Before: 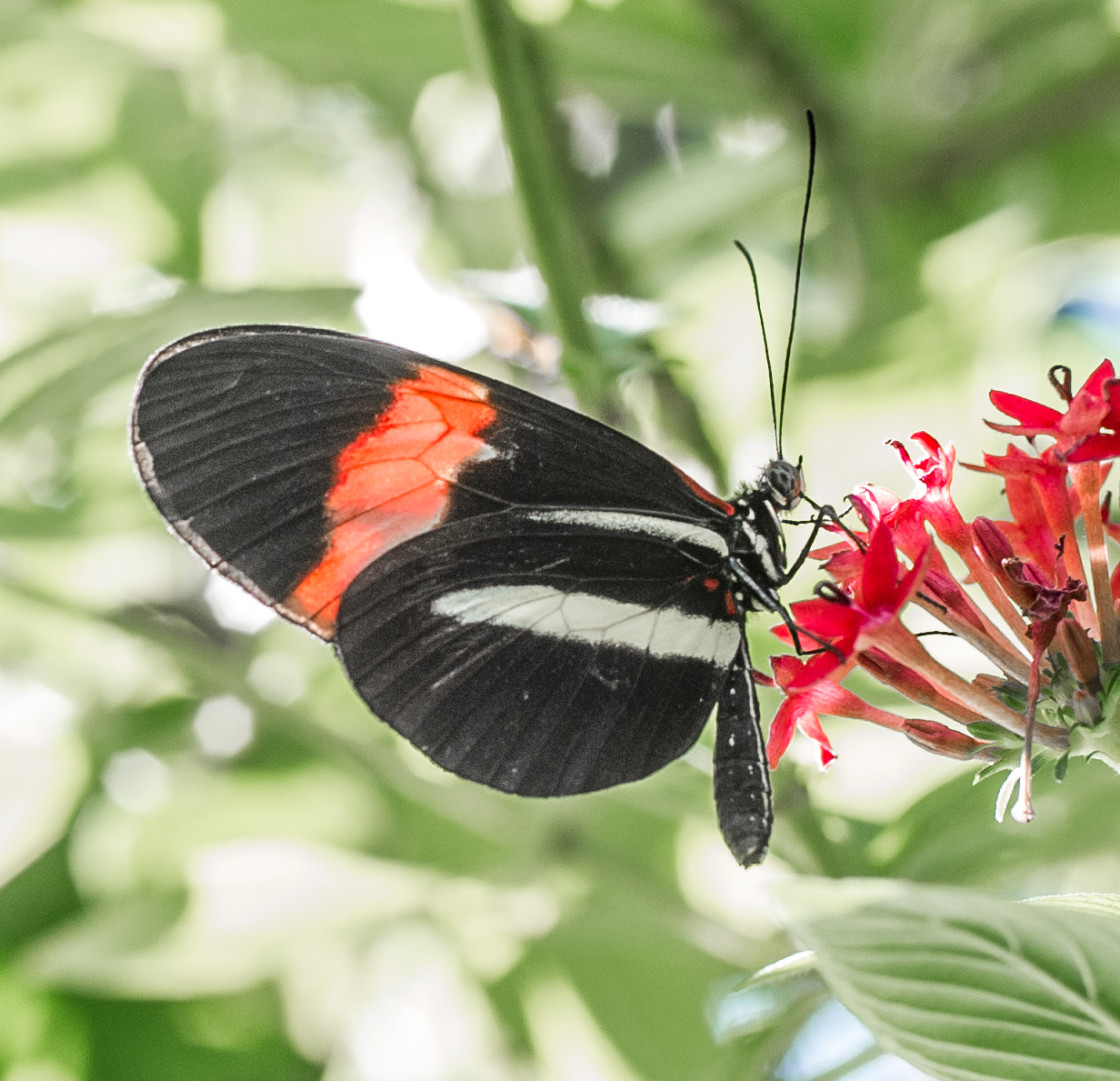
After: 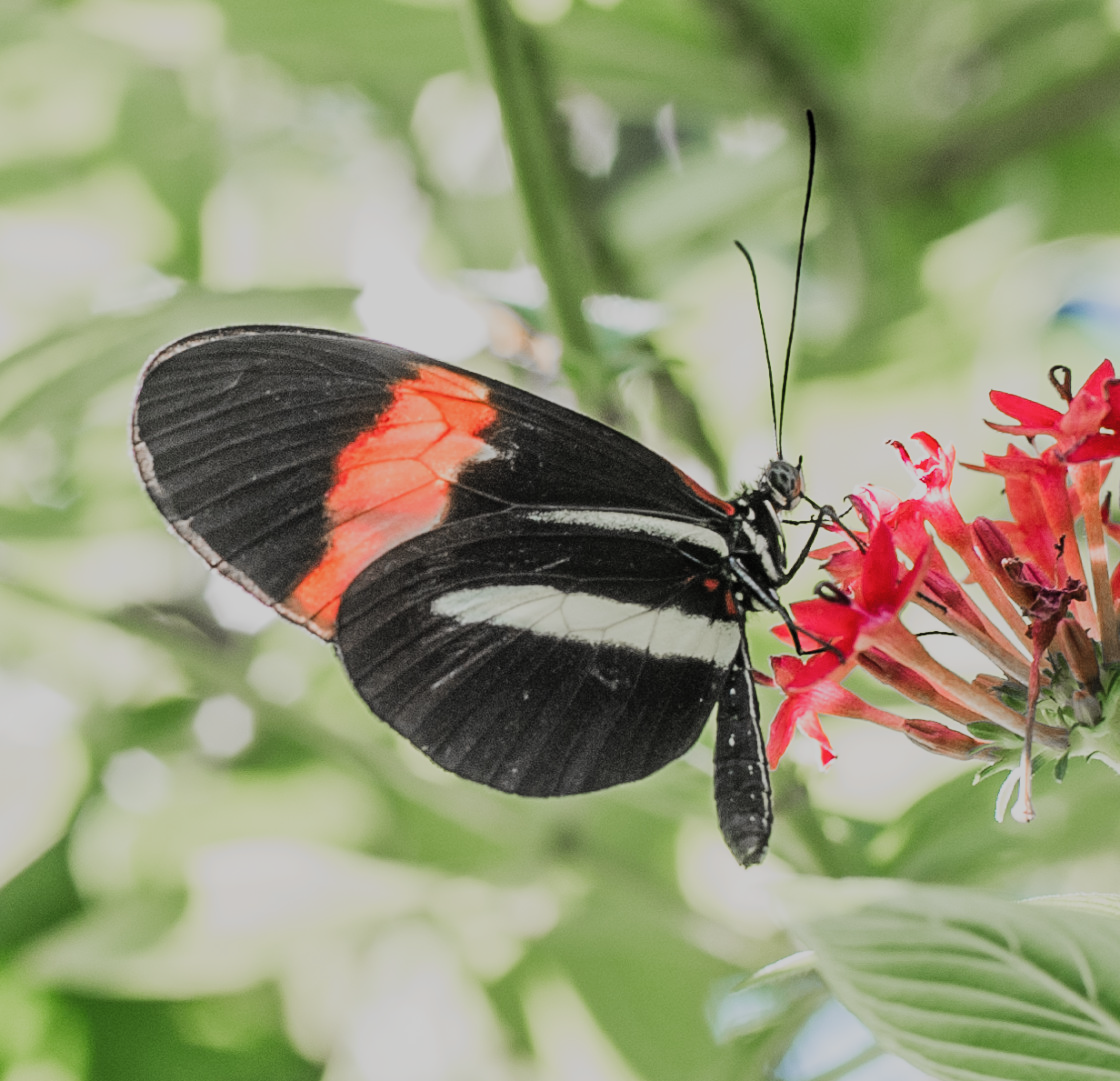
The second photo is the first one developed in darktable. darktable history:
filmic rgb: black relative exposure -7.65 EV, white relative exposure 4.56 EV, hardness 3.61, preserve chrominance RGB euclidean norm, color science v5 (2021), contrast in shadows safe, contrast in highlights safe
